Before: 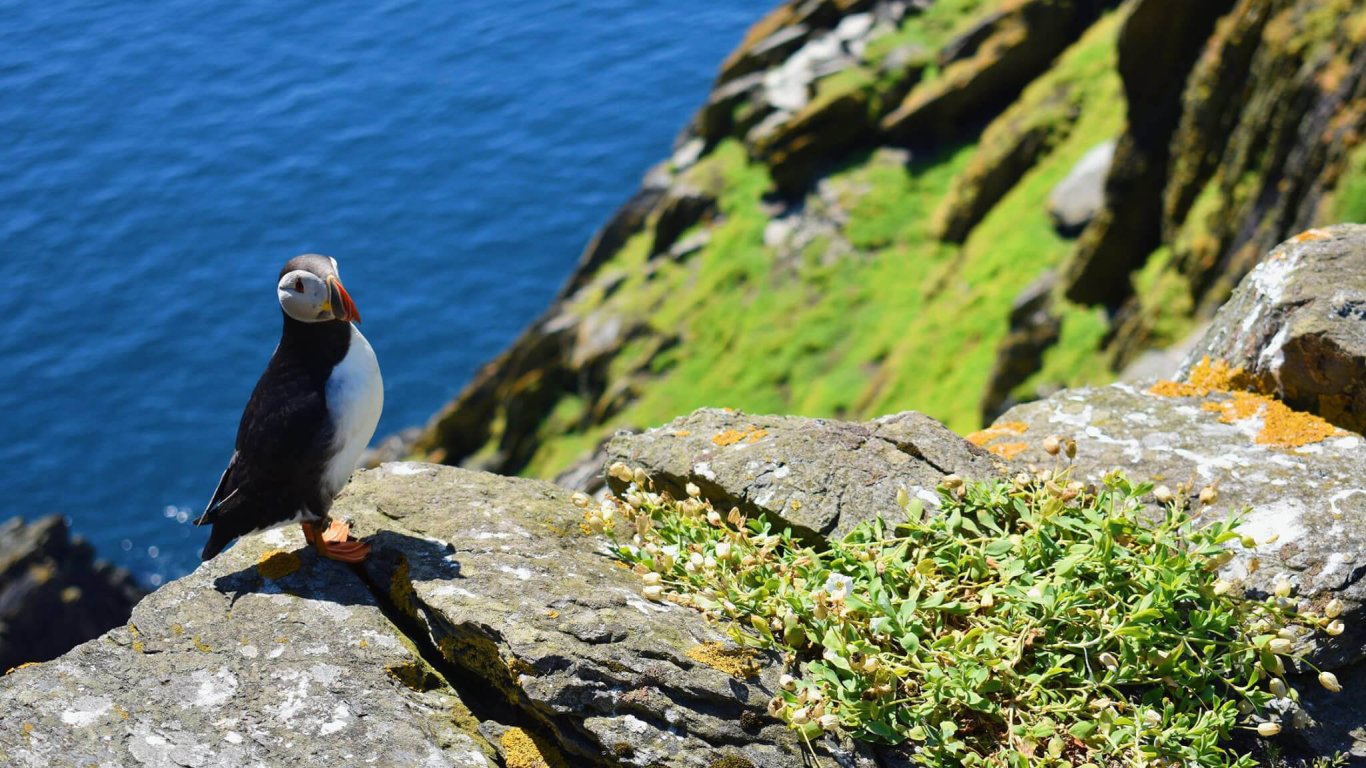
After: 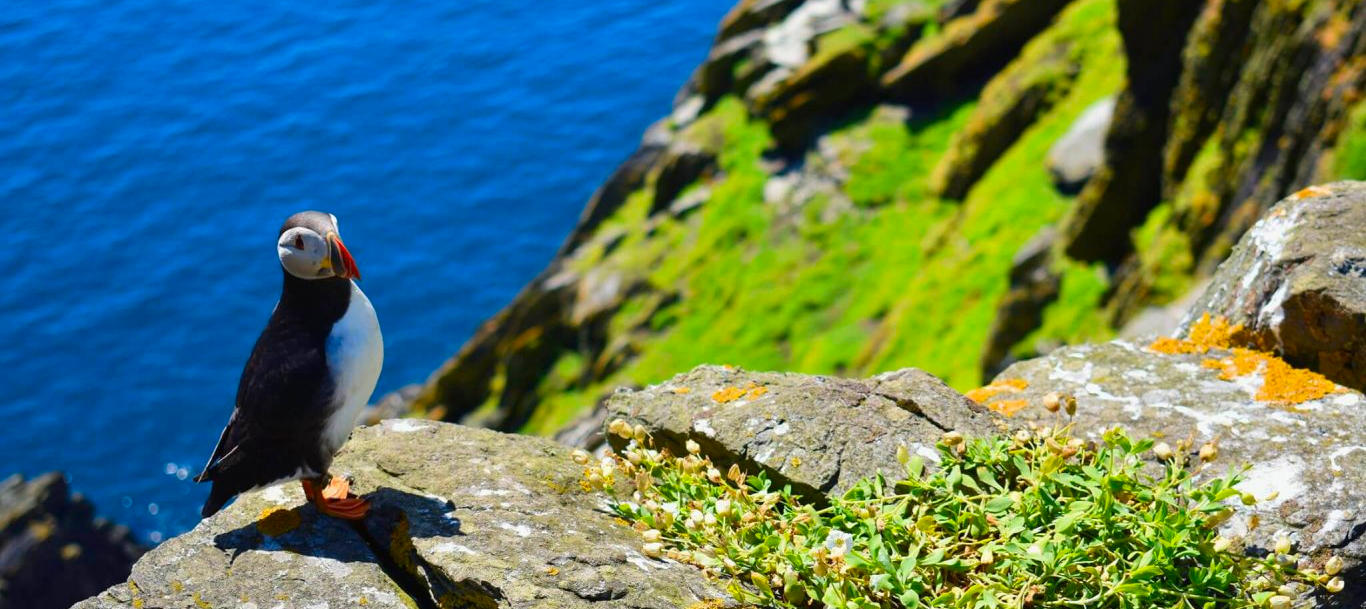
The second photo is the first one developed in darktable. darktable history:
contrast brightness saturation: brightness -0.02, saturation 0.35
crop and rotate: top 5.667%, bottom 14.937%
